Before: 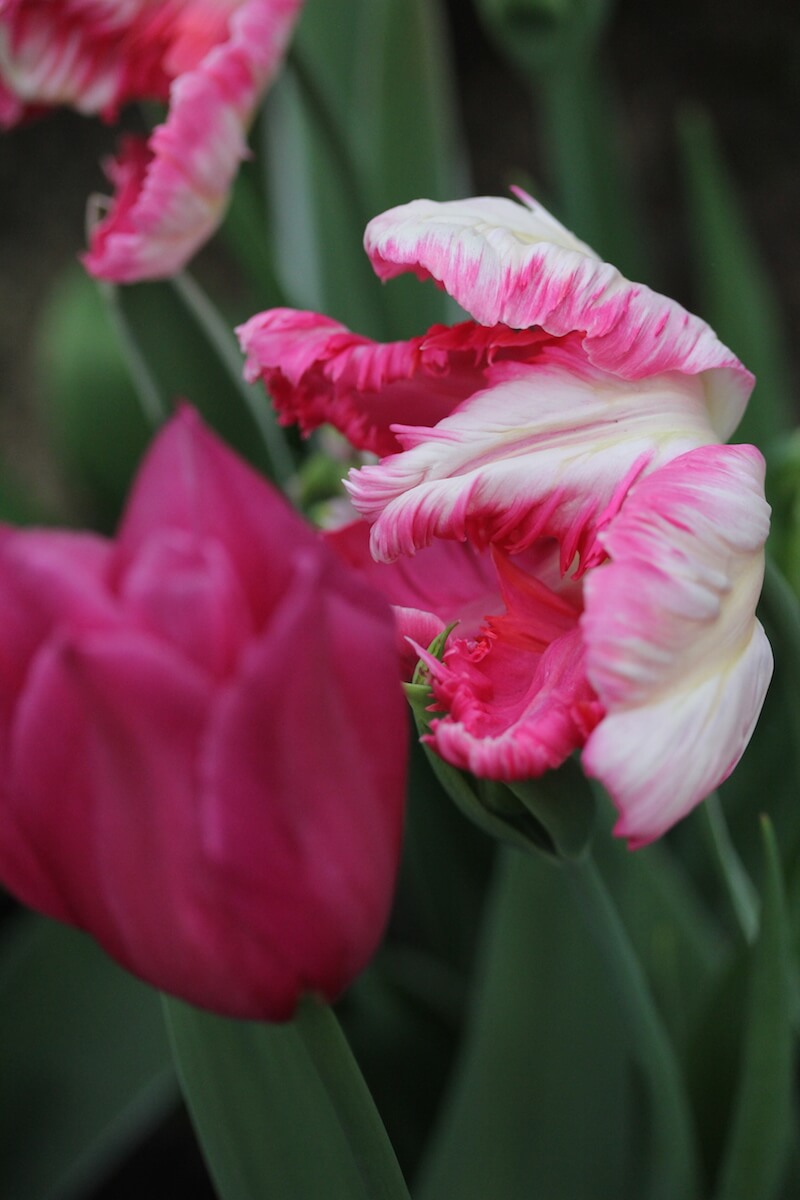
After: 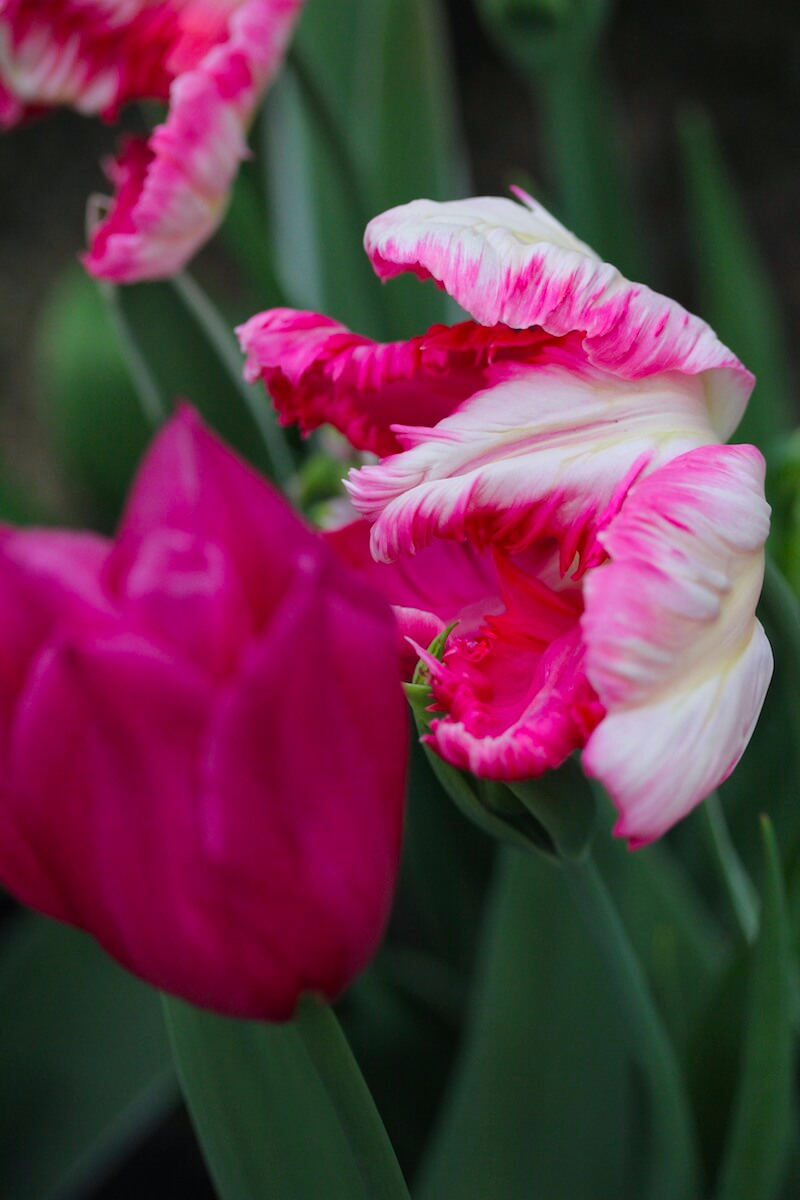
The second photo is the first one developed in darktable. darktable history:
color balance rgb: power › chroma 0.485%, power › hue 260.85°, linear chroma grading › global chroma 1.885%, linear chroma grading › mid-tones -1.135%, perceptual saturation grading › global saturation 31.006%
